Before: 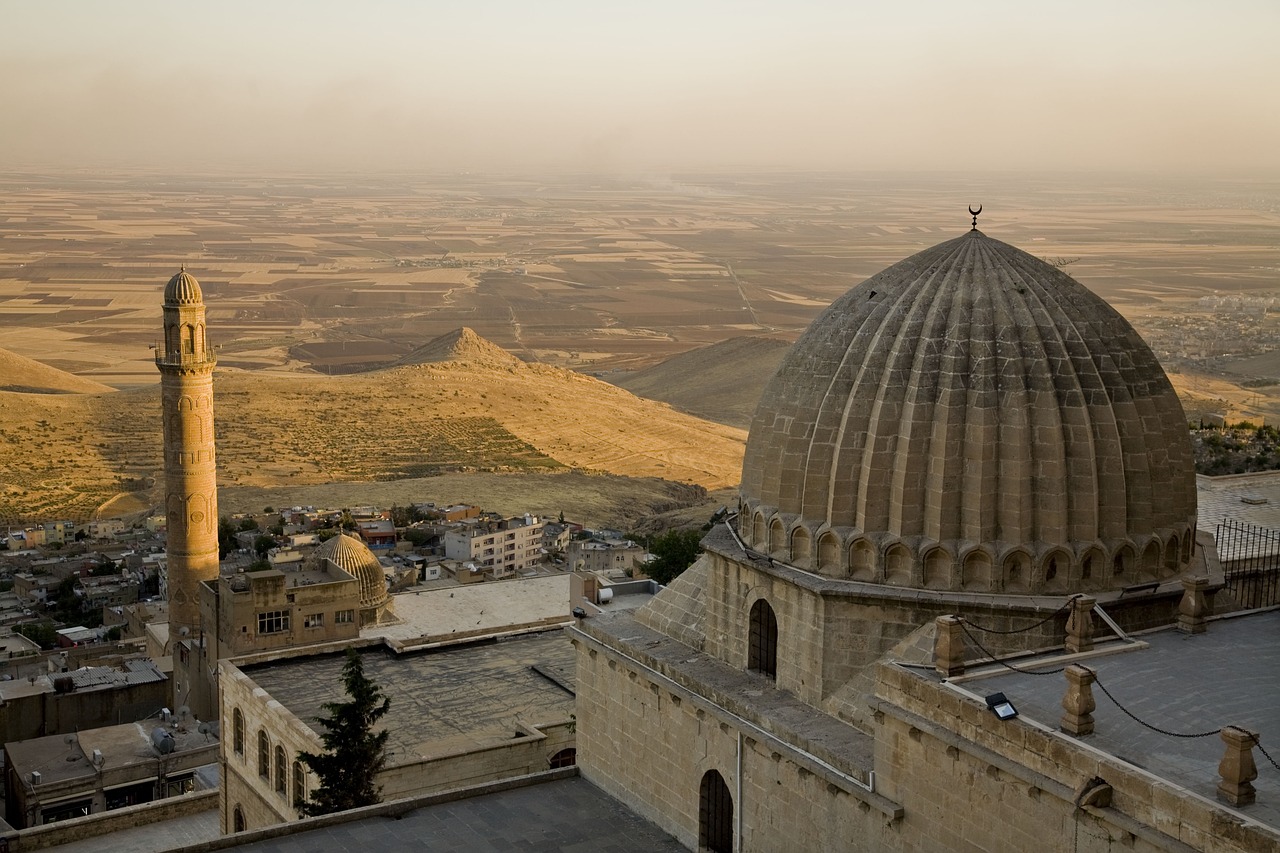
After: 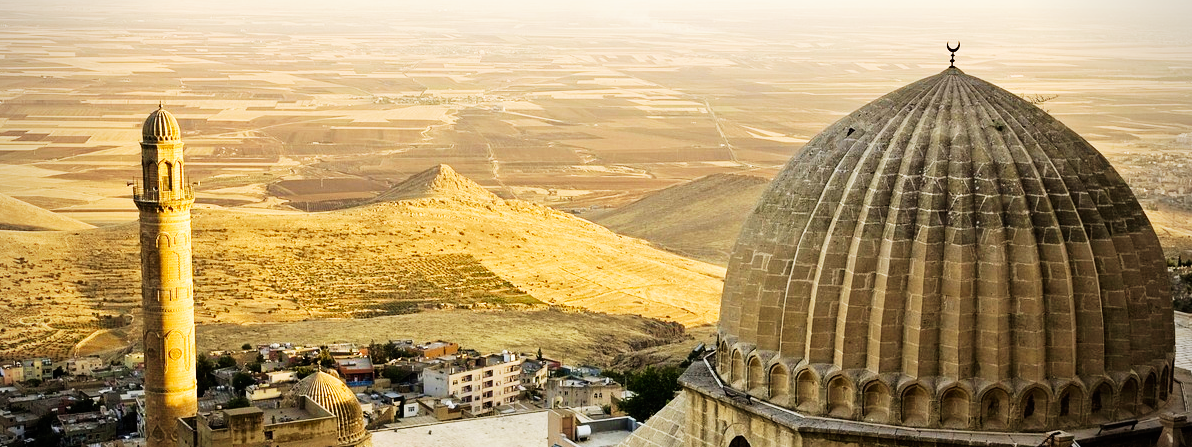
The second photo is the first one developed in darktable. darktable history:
crop: left 1.744%, top 19.225%, right 5.069%, bottom 28.357%
base curve: curves: ch0 [(0, 0) (0.007, 0.004) (0.027, 0.03) (0.046, 0.07) (0.207, 0.54) (0.442, 0.872) (0.673, 0.972) (1, 1)], preserve colors none
vignetting: fall-off radius 60.92%
velvia: strength 30%
